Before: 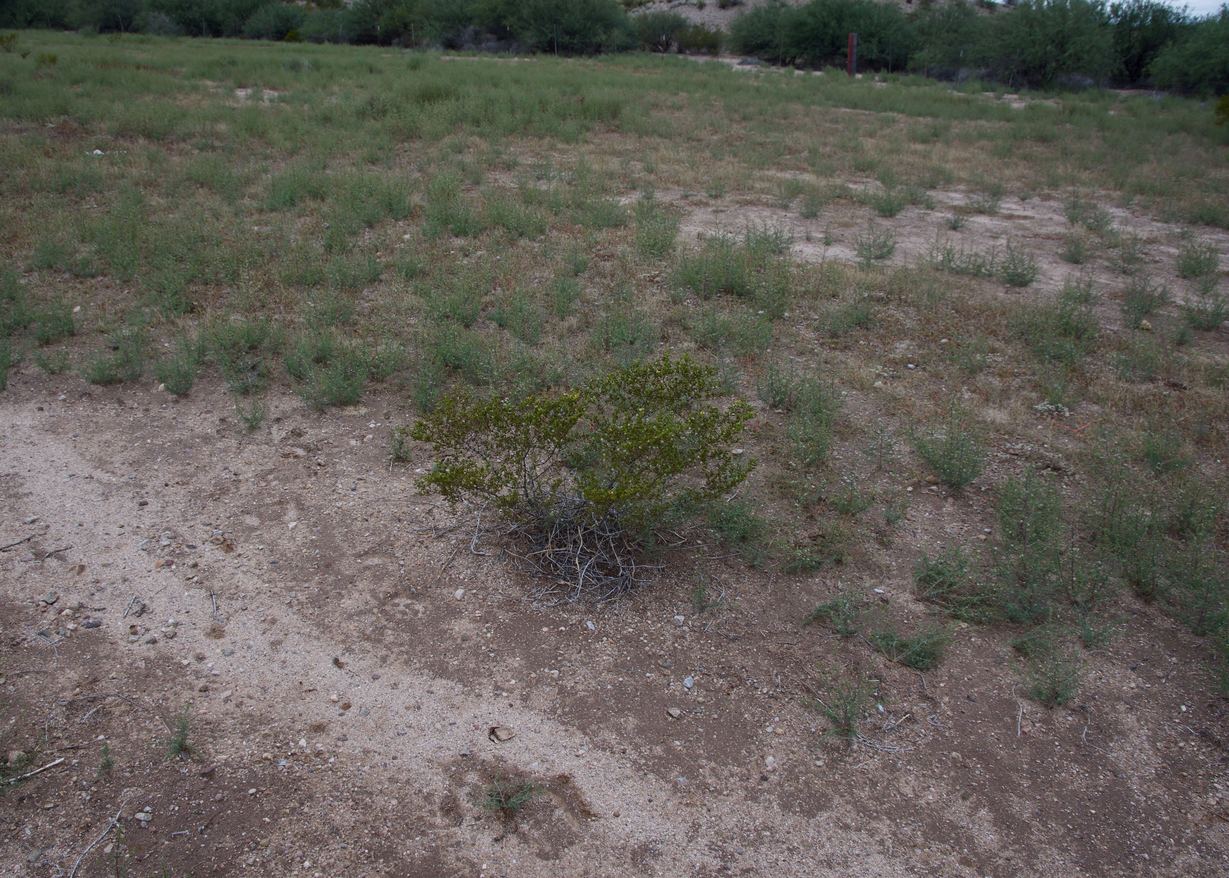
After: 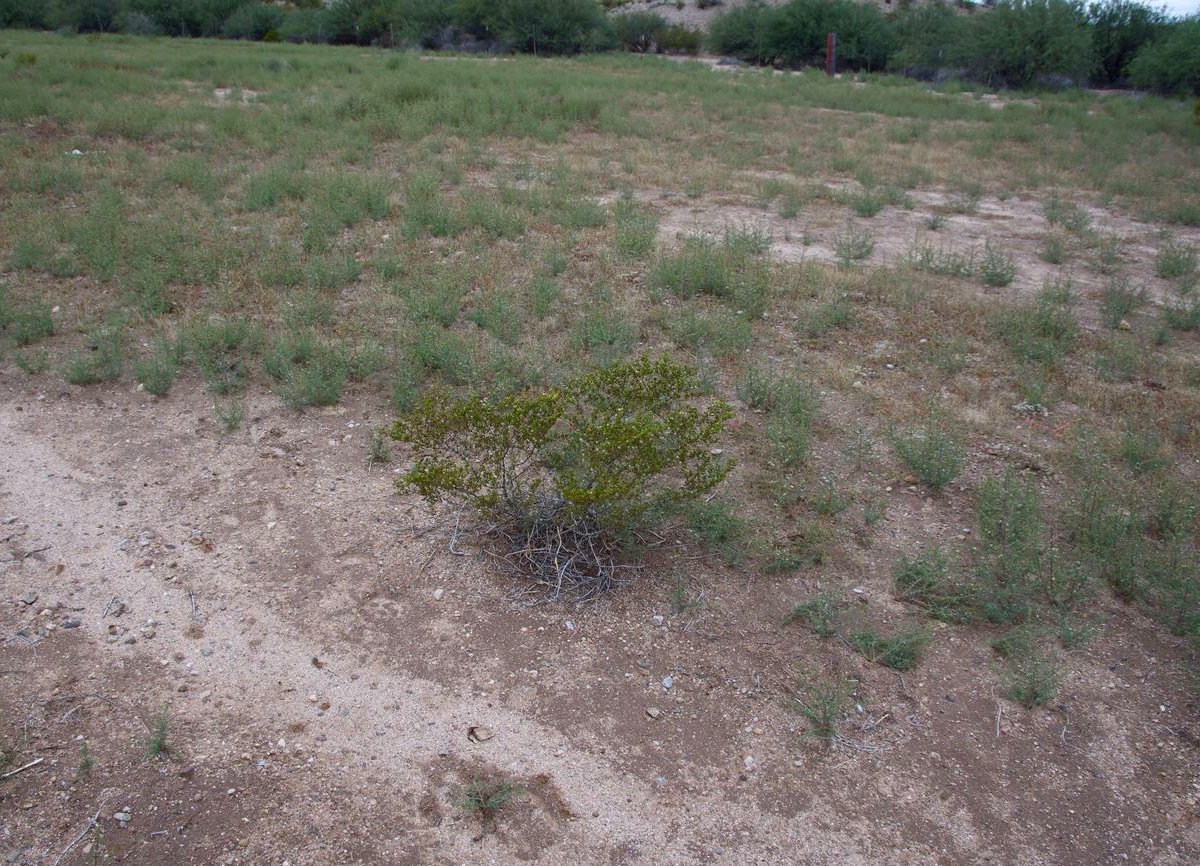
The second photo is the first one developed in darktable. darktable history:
crop and rotate: left 1.726%, right 0.593%, bottom 1.355%
levels: levels [0, 0.435, 0.917]
